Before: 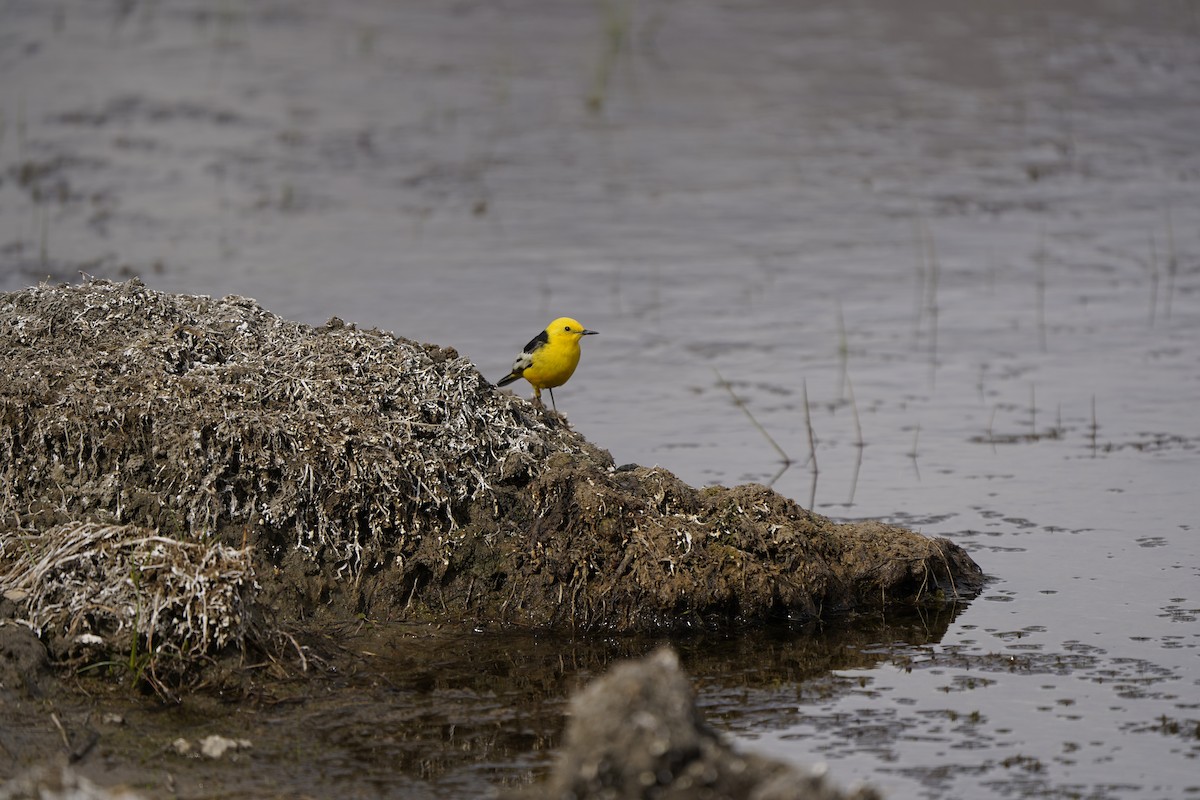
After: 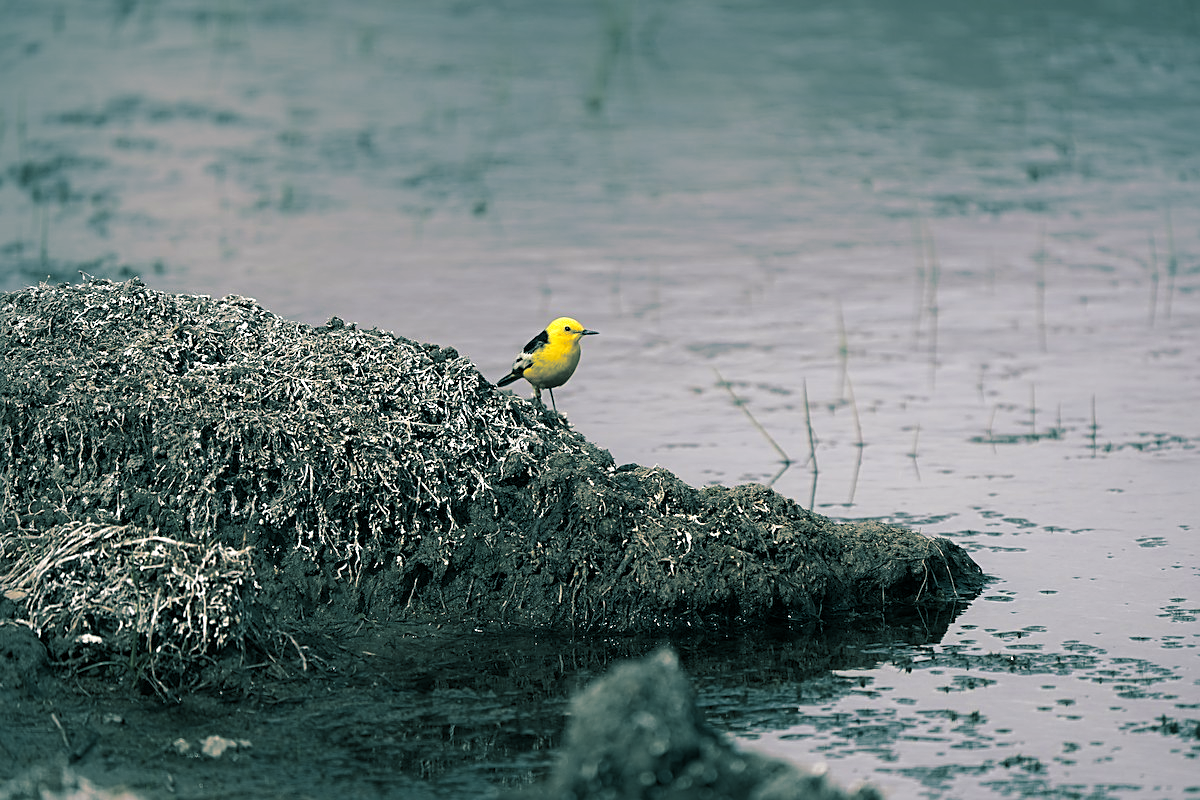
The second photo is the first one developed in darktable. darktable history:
sharpen: on, module defaults
tone equalizer: -8 EV 0.001 EV, -7 EV -0.002 EV, -6 EV 0.002 EV, -5 EV -0.03 EV, -4 EV -0.116 EV, -3 EV -0.169 EV, -2 EV 0.24 EV, -1 EV 0.702 EV, +0 EV 0.493 EV
rotate and perspective: automatic cropping original format, crop left 0, crop top 0
split-toning: shadows › hue 186.43°, highlights › hue 49.29°, compress 30.29%
